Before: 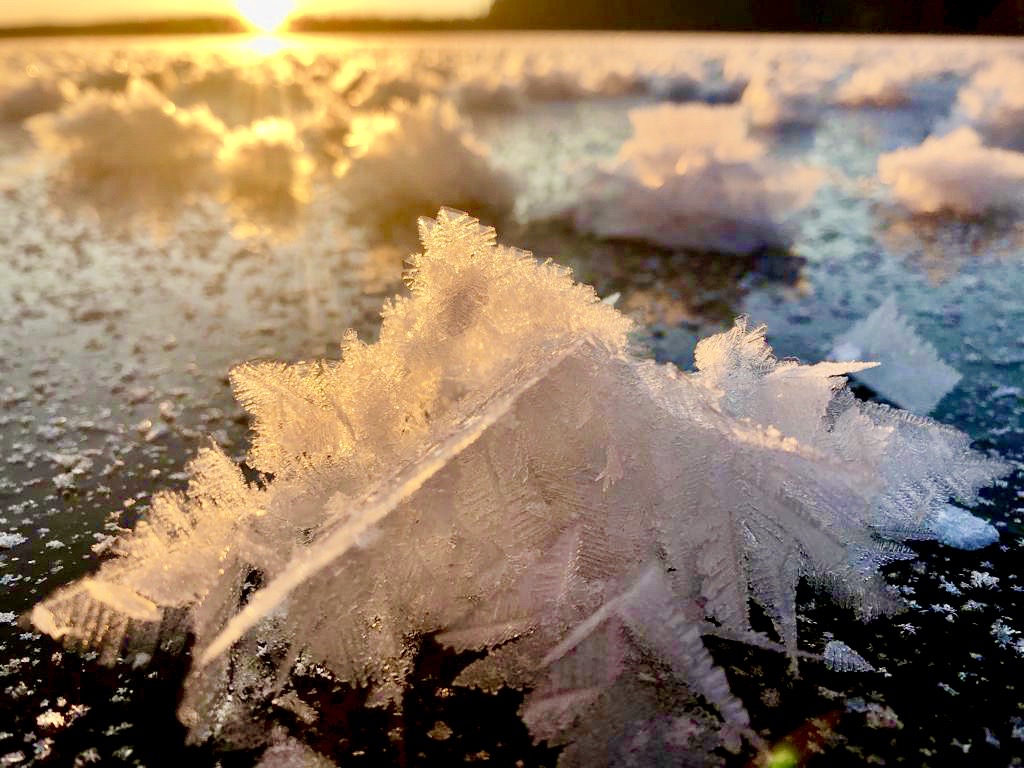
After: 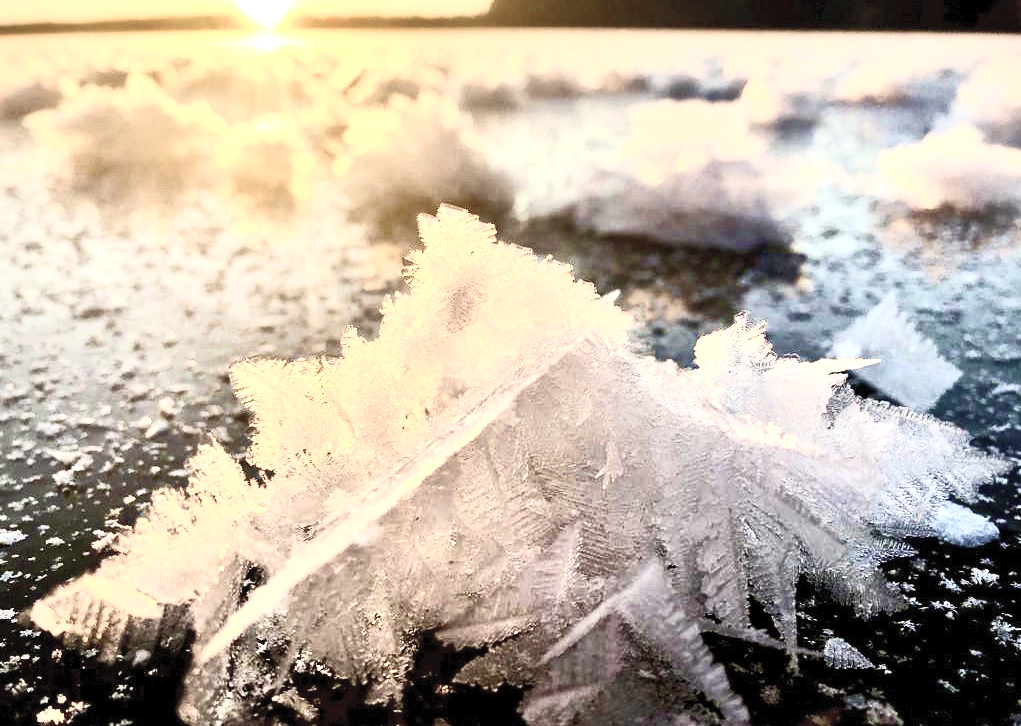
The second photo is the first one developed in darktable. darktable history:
levels: black 0.02%
contrast brightness saturation: contrast 0.558, brightness 0.576, saturation -0.339
crop: top 0.392%, right 0.261%, bottom 5.043%
local contrast: mode bilateral grid, contrast 20, coarseness 51, detail 143%, midtone range 0.2
